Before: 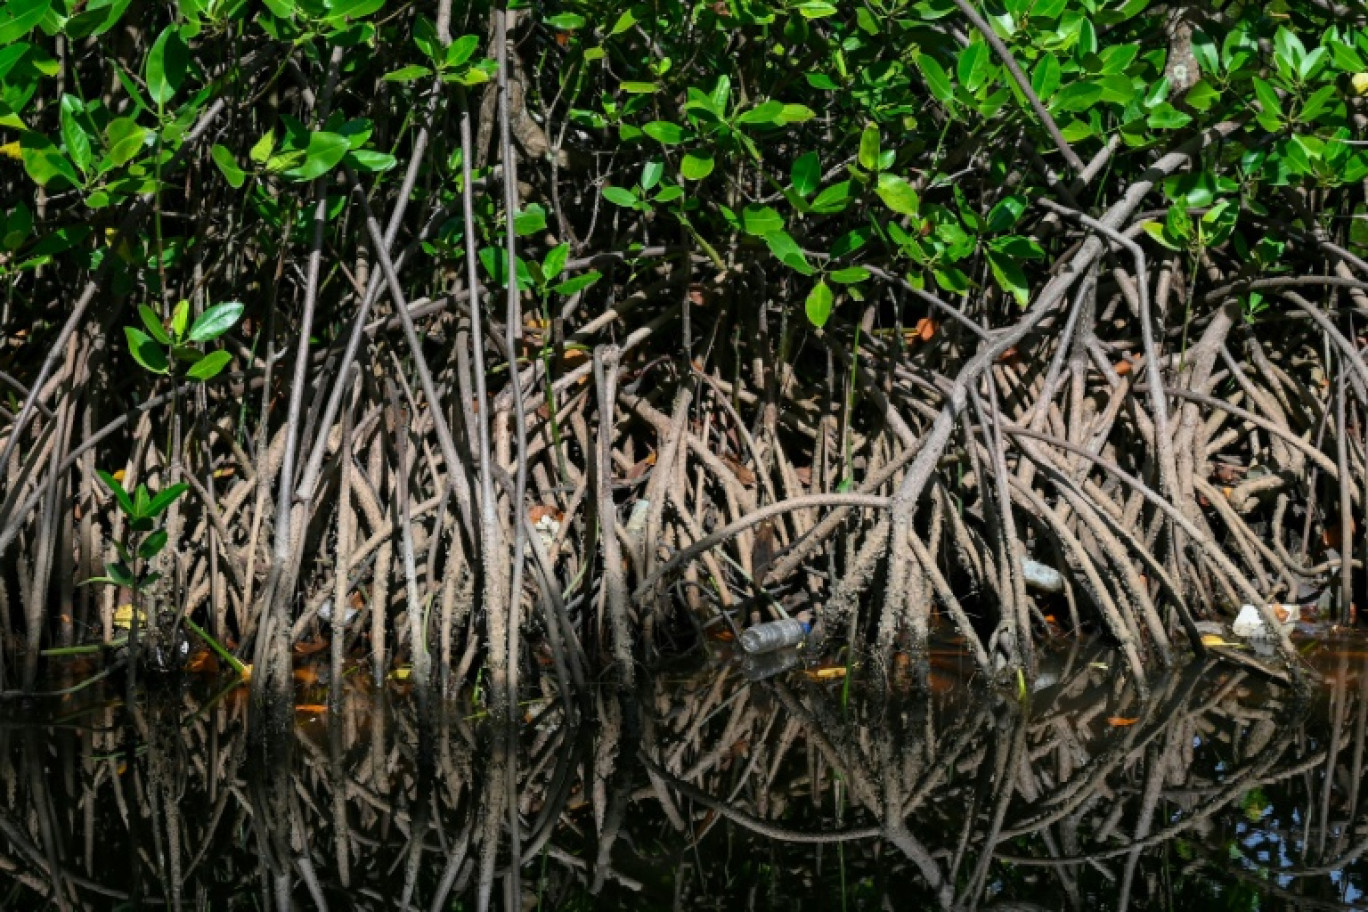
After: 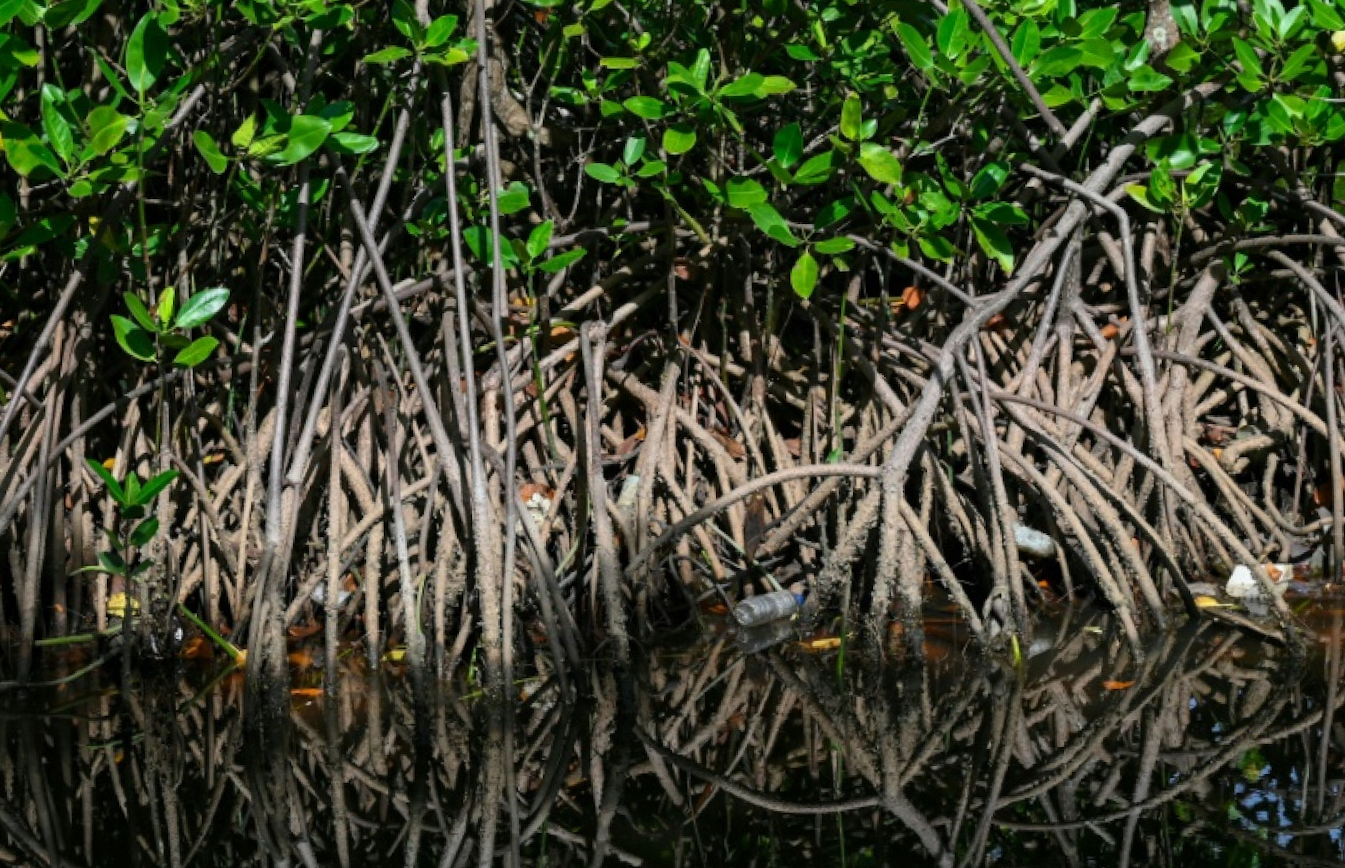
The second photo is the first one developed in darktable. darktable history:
crop: top 1.049%, right 0.001%
rotate and perspective: rotation -1.42°, crop left 0.016, crop right 0.984, crop top 0.035, crop bottom 0.965
